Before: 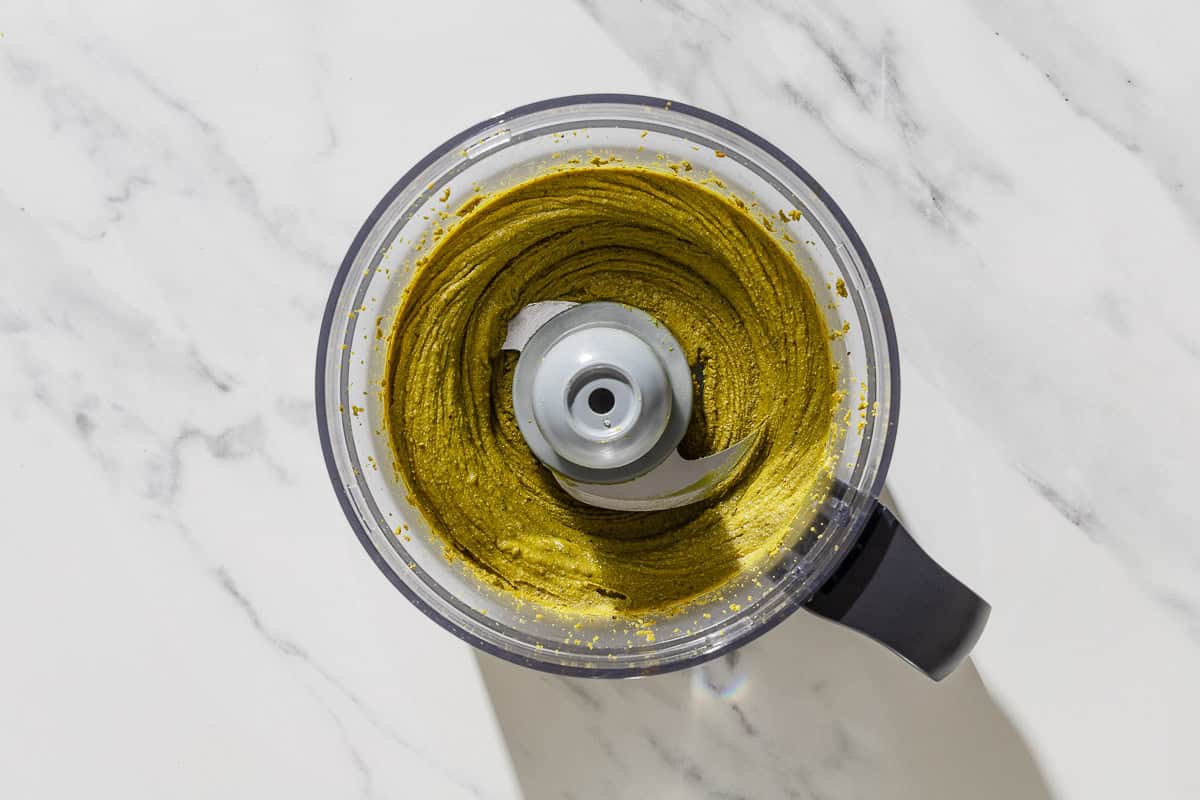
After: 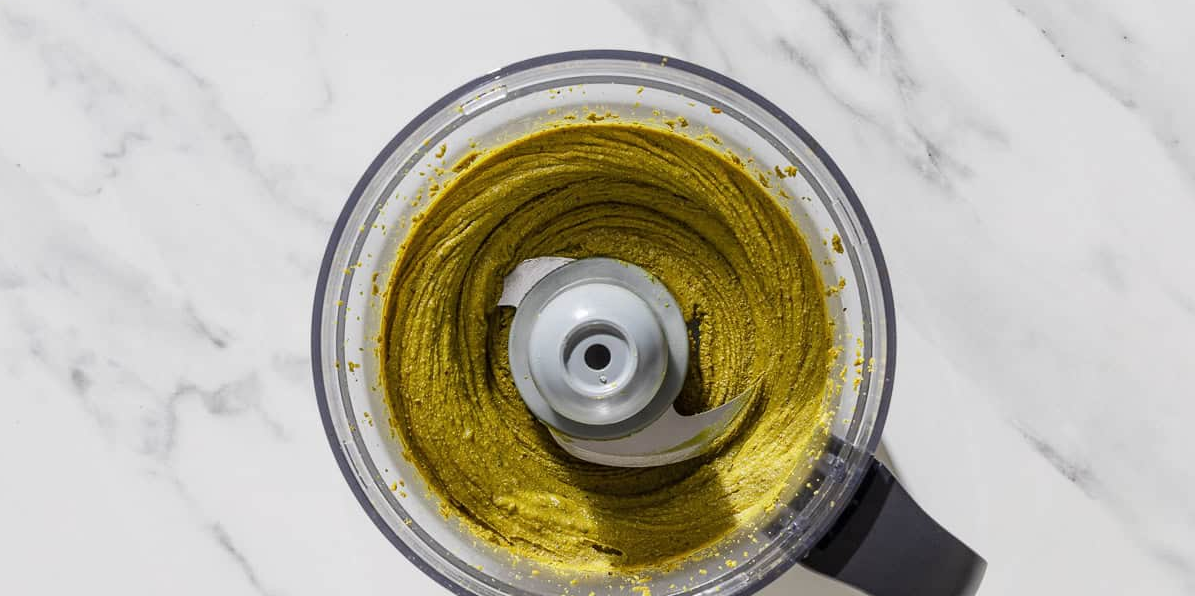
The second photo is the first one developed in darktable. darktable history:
crop: left 0.365%, top 5.554%, bottom 19.856%
exposure: compensate exposure bias true, compensate highlight preservation false
color correction: highlights a* 0.018, highlights b* -0.832
